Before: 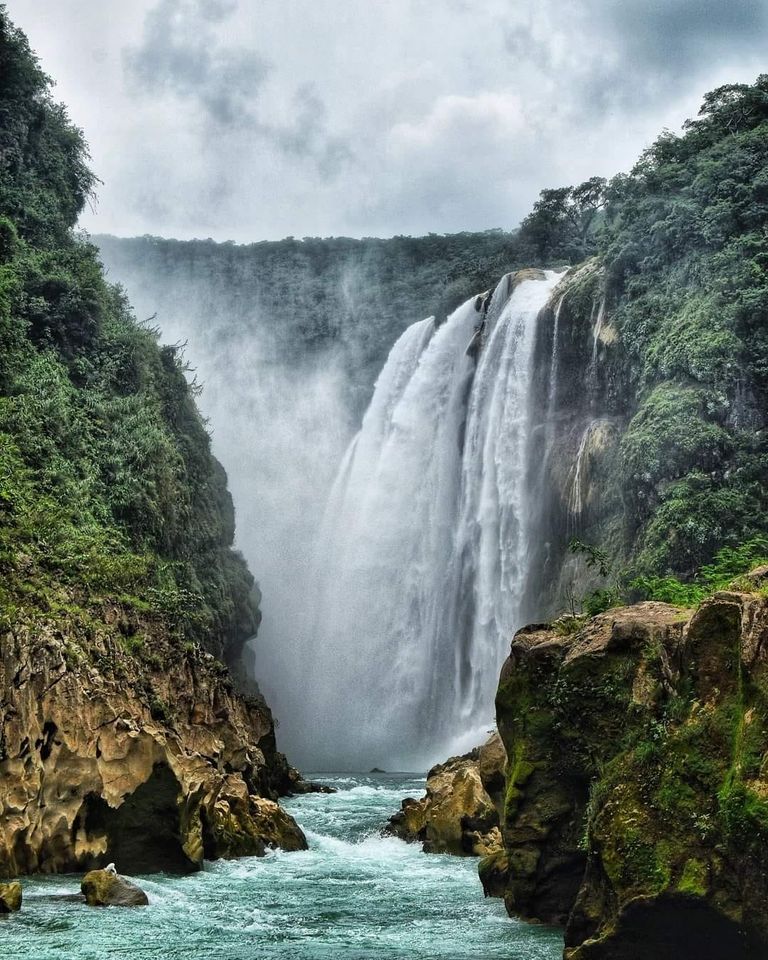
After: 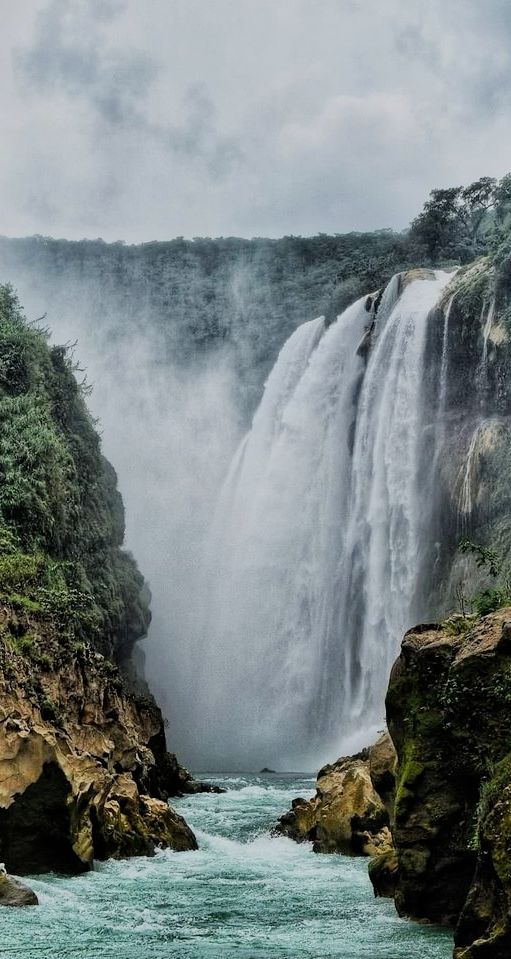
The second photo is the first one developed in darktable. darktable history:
filmic rgb: black relative exposure -7.65 EV, white relative exposure 4.56 EV, hardness 3.61
crop and rotate: left 14.406%, right 18.965%
